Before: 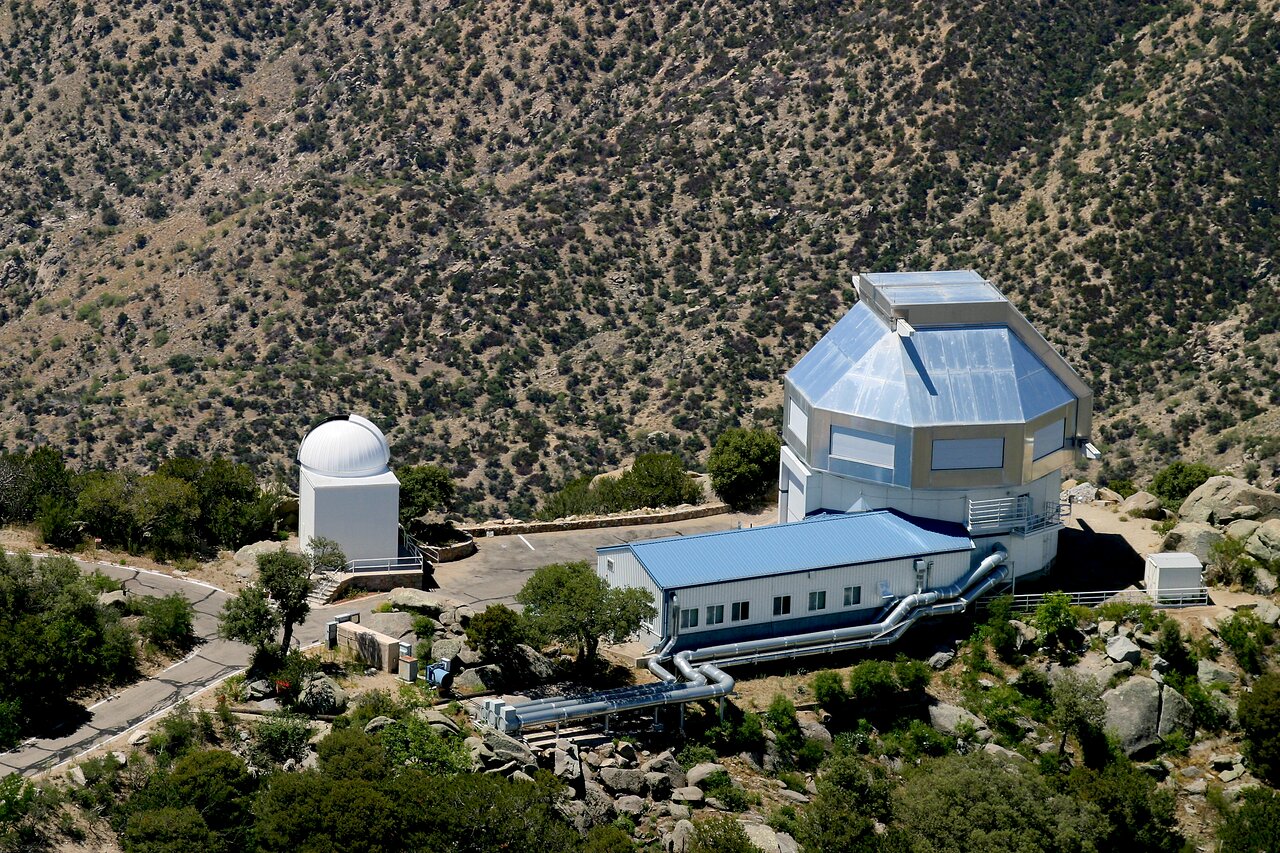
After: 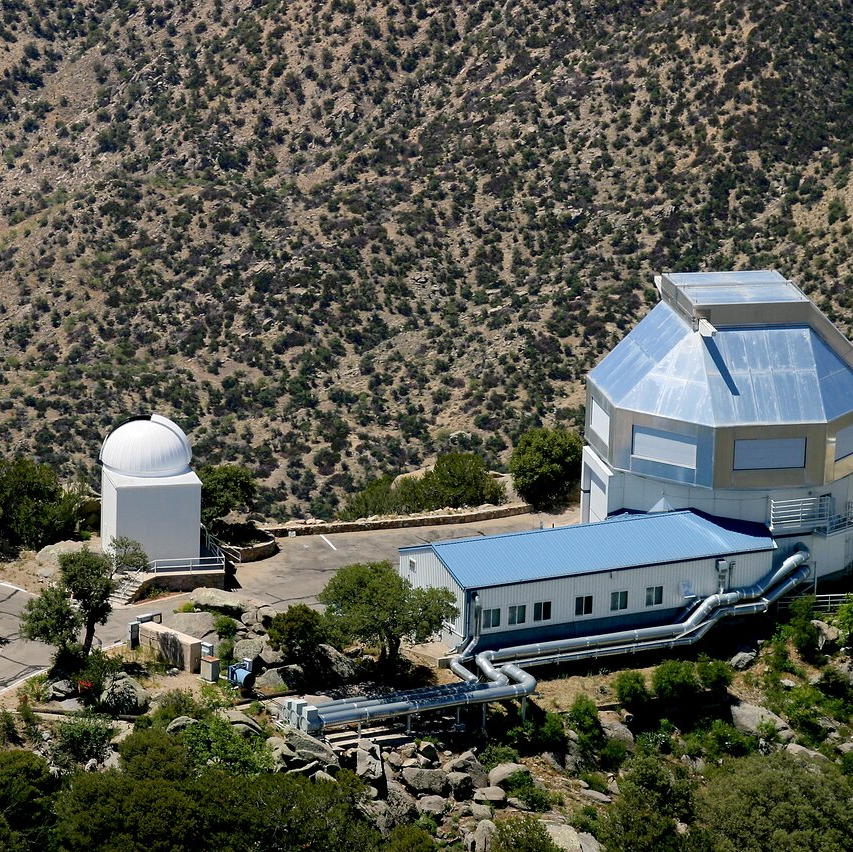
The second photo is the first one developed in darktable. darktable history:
crop and rotate: left 15.536%, right 17.803%
